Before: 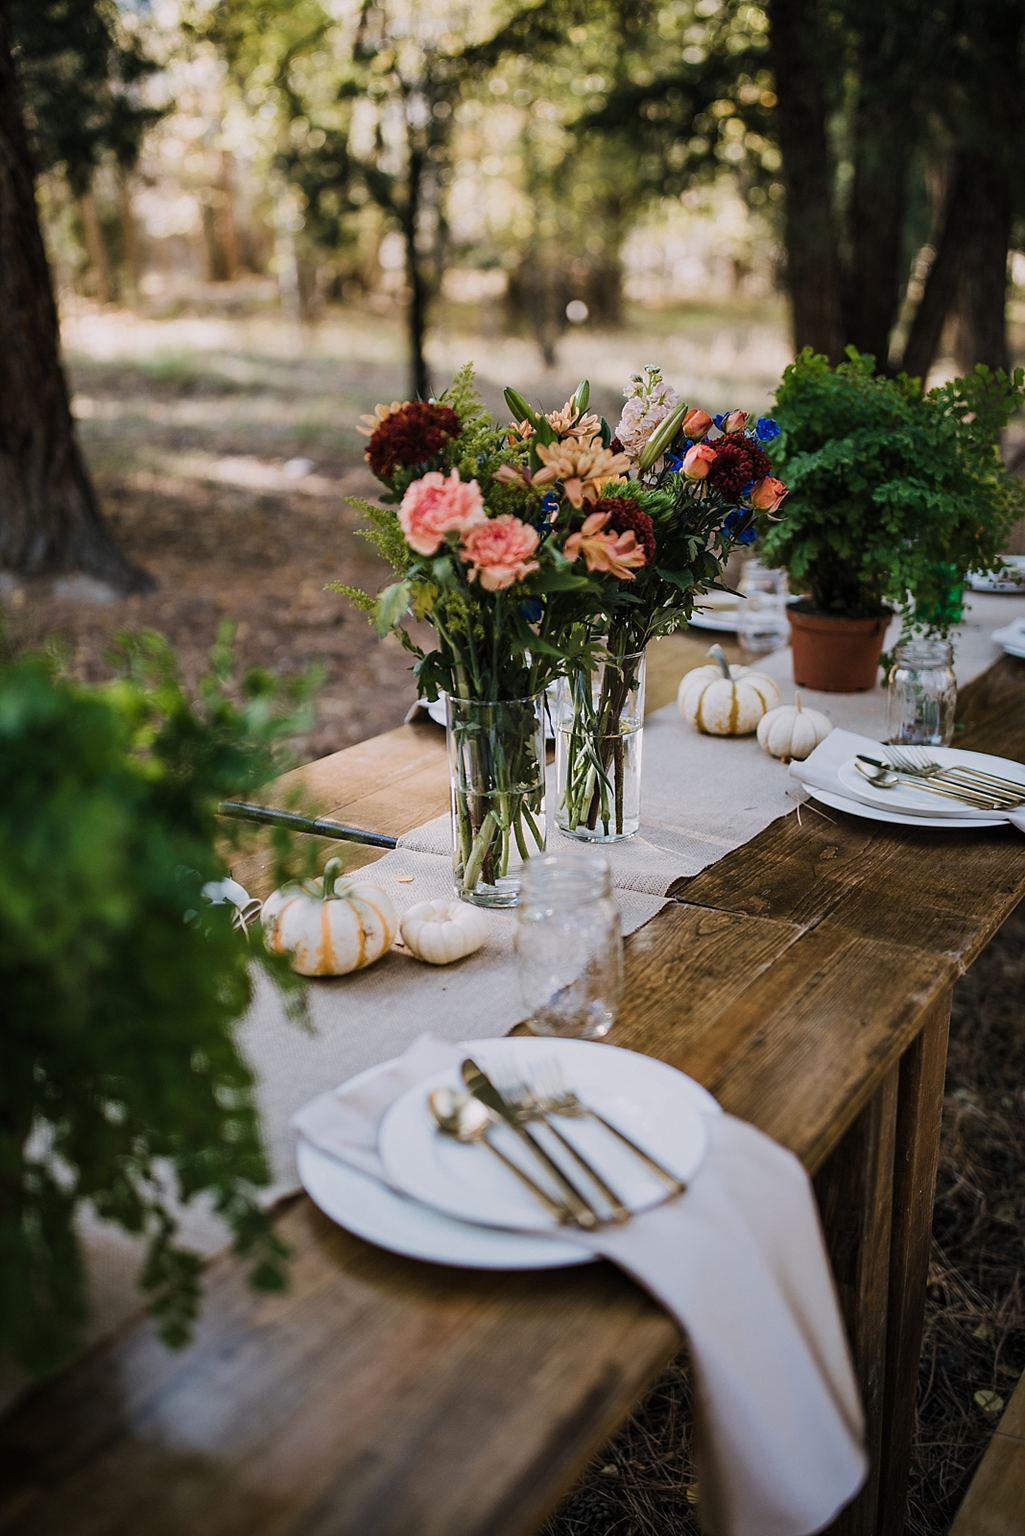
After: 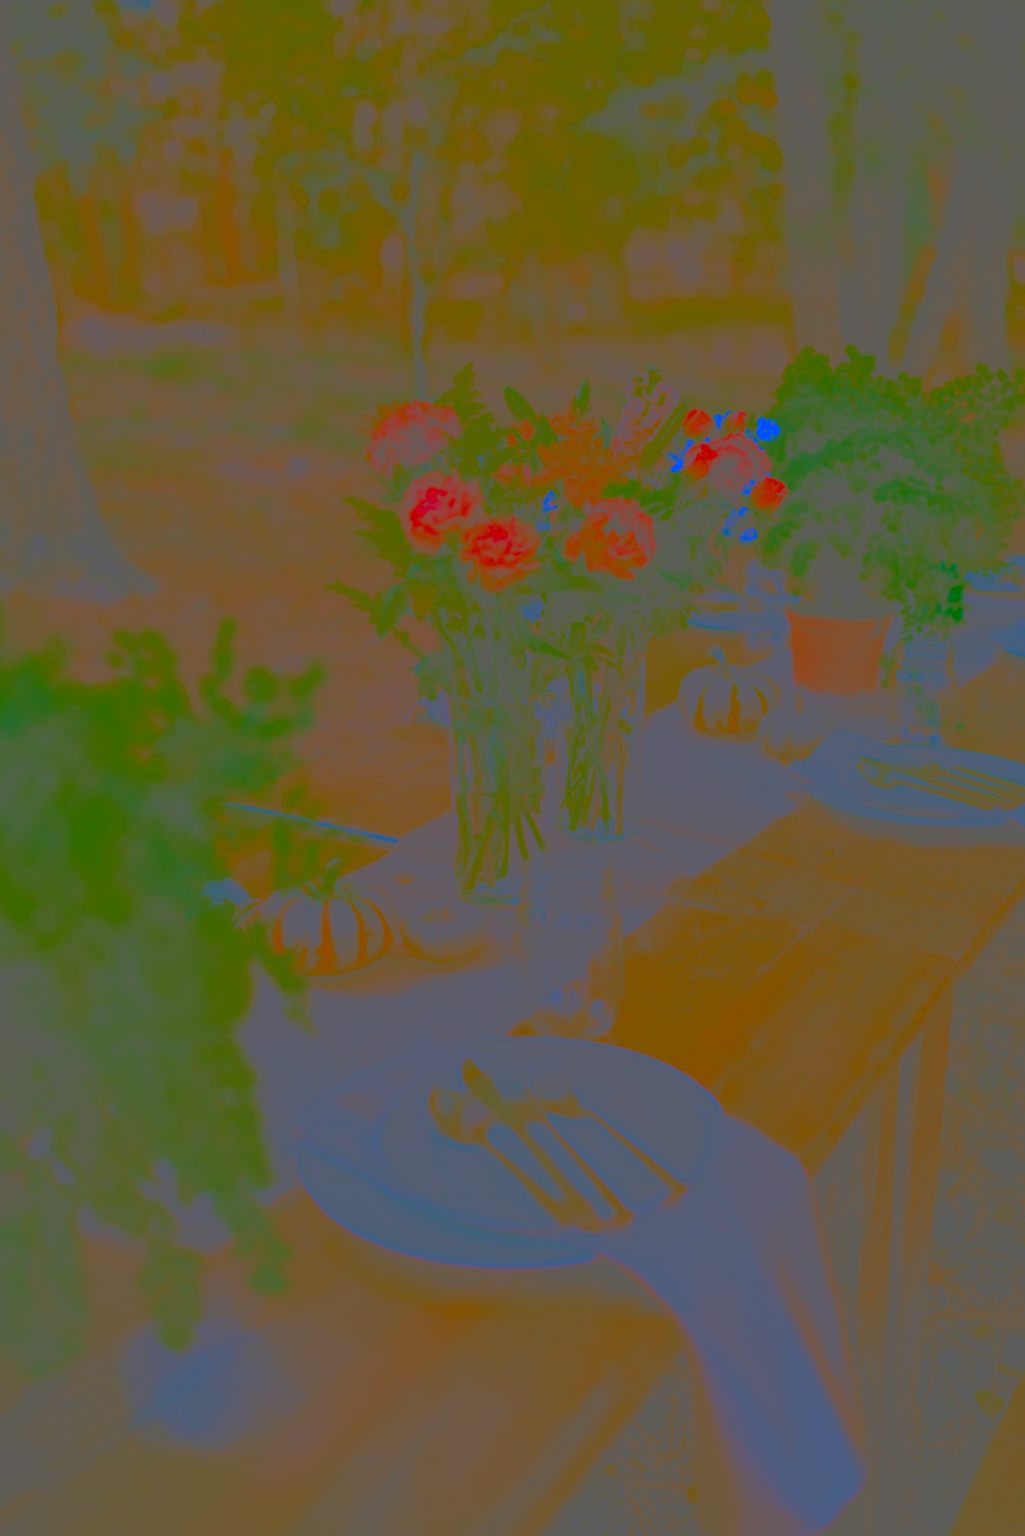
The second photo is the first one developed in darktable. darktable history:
tone equalizer: on, module defaults
contrast brightness saturation: contrast -0.99, brightness -0.17, saturation 0.75
color contrast: green-magenta contrast 0.81
velvia: on, module defaults
